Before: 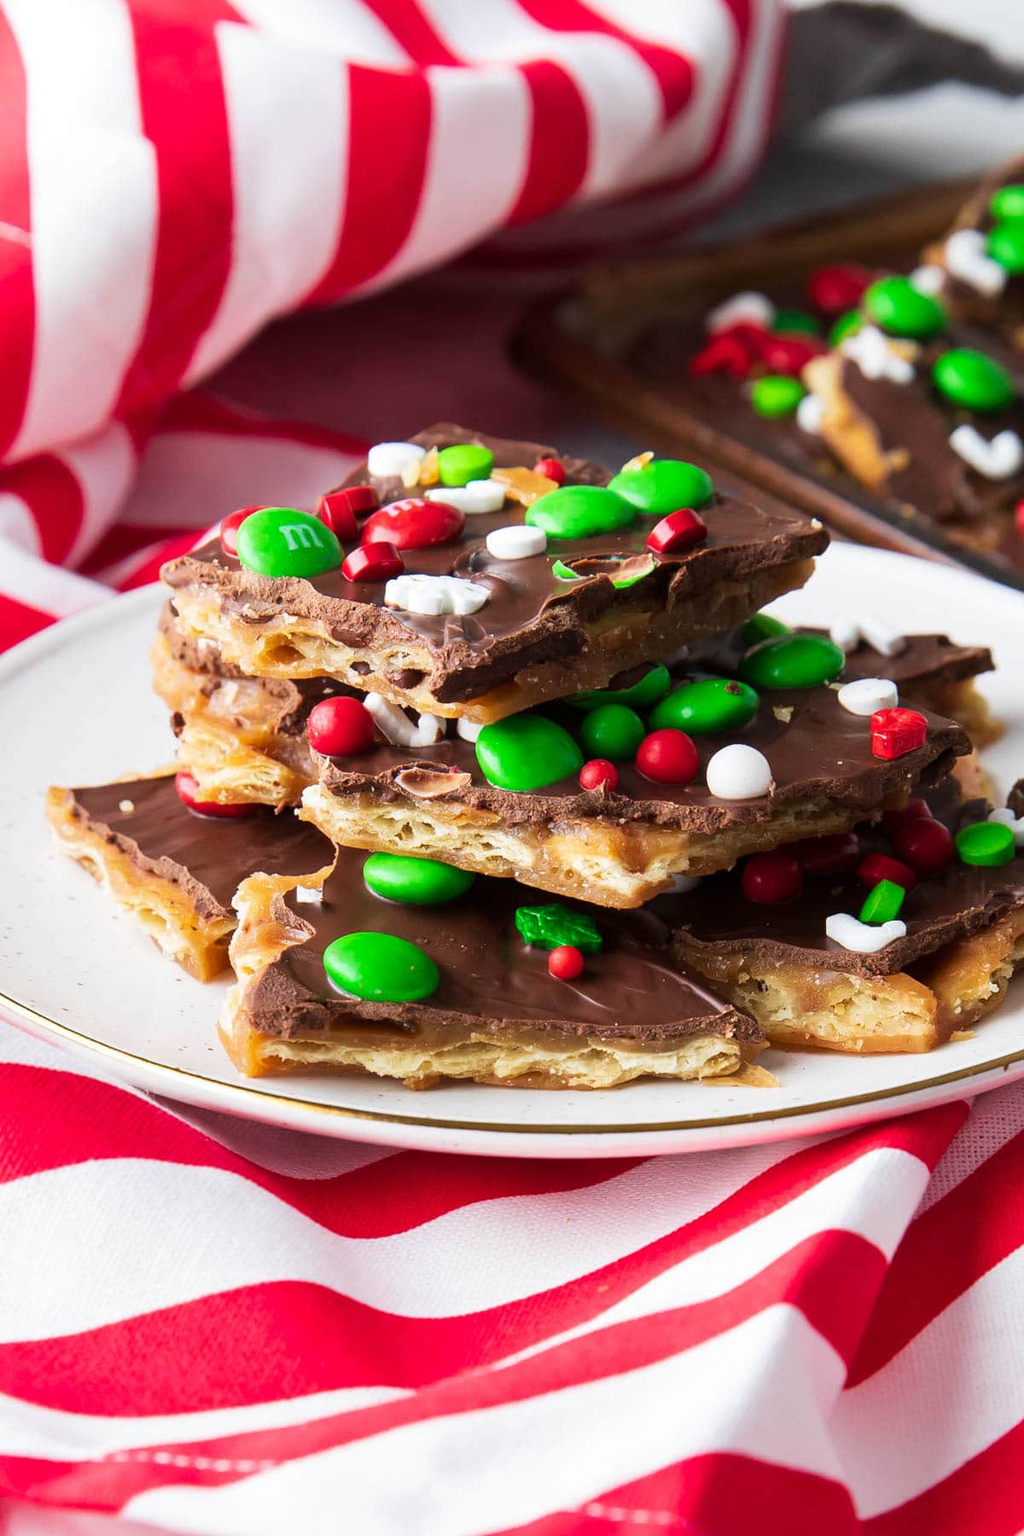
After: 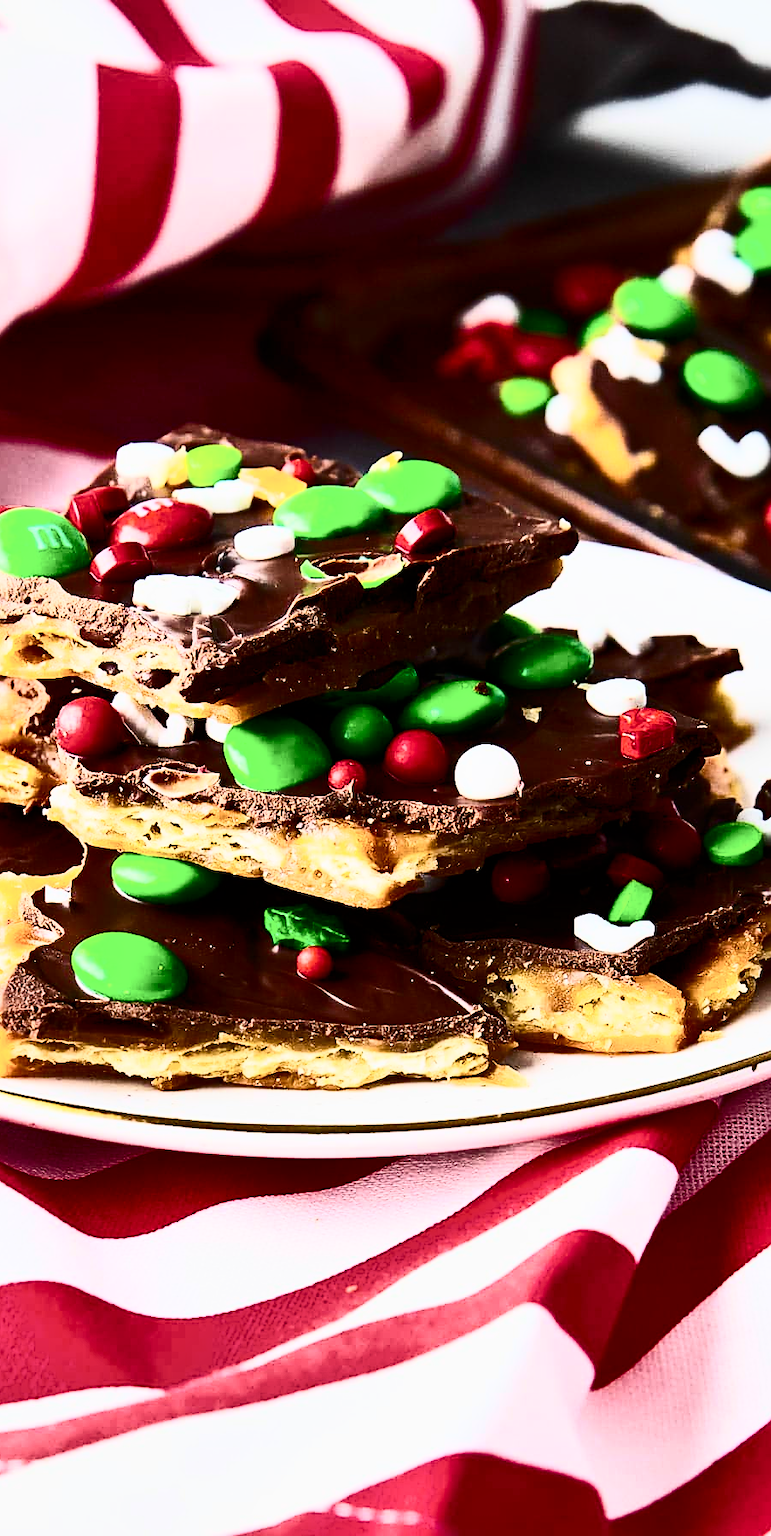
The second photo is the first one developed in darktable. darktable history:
sharpen: on, module defaults
crop and rotate: left 24.6%
shadows and highlights: highlights color adjustment 0%, low approximation 0.01, soften with gaussian
color balance rgb: perceptual saturation grading › global saturation 20%, global vibrance 20%
filmic rgb: black relative exposure -7.65 EV, white relative exposure 4.56 EV, hardness 3.61
contrast brightness saturation: contrast 0.93, brightness 0.2
